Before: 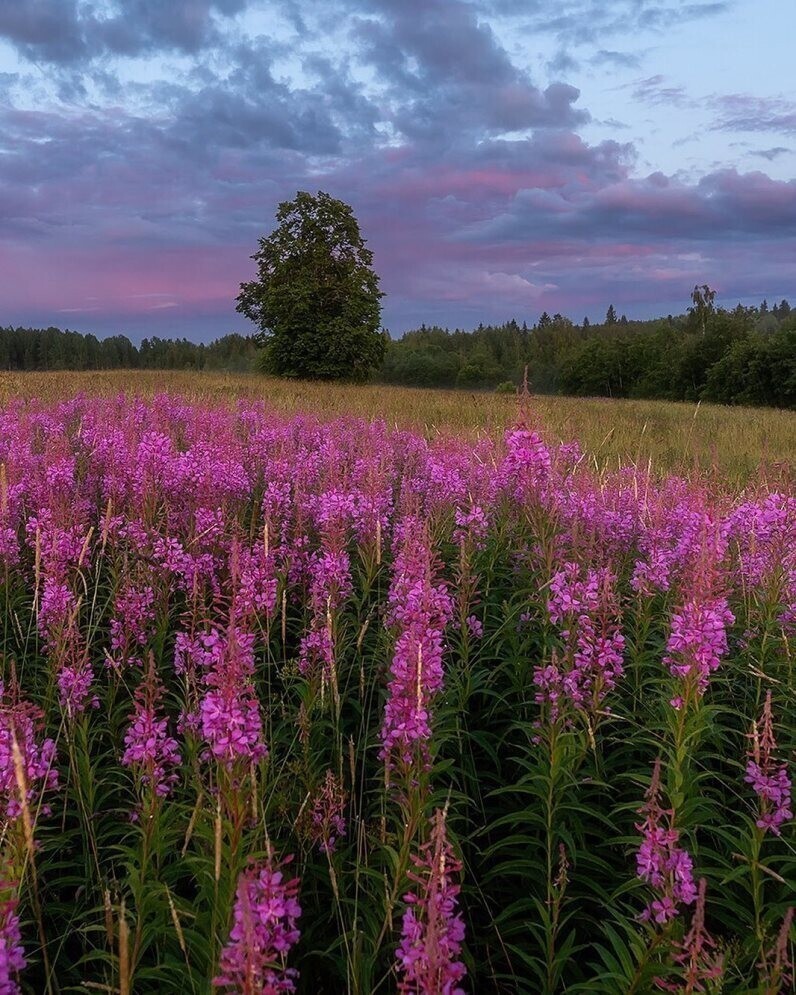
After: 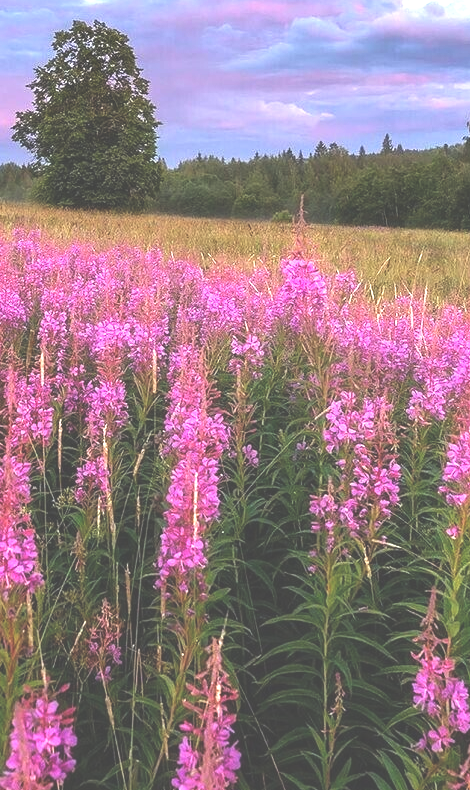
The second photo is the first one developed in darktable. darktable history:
exposure: black level correction -0.024, exposure 1.396 EV, compensate exposure bias true, compensate highlight preservation false
shadows and highlights: shadows 35.52, highlights -35.01, soften with gaussian
crop and rotate: left 28.195%, top 17.189%, right 12.654%, bottom 3.336%
levels: gray 59.38%, levels [0.073, 0.497, 0.972]
